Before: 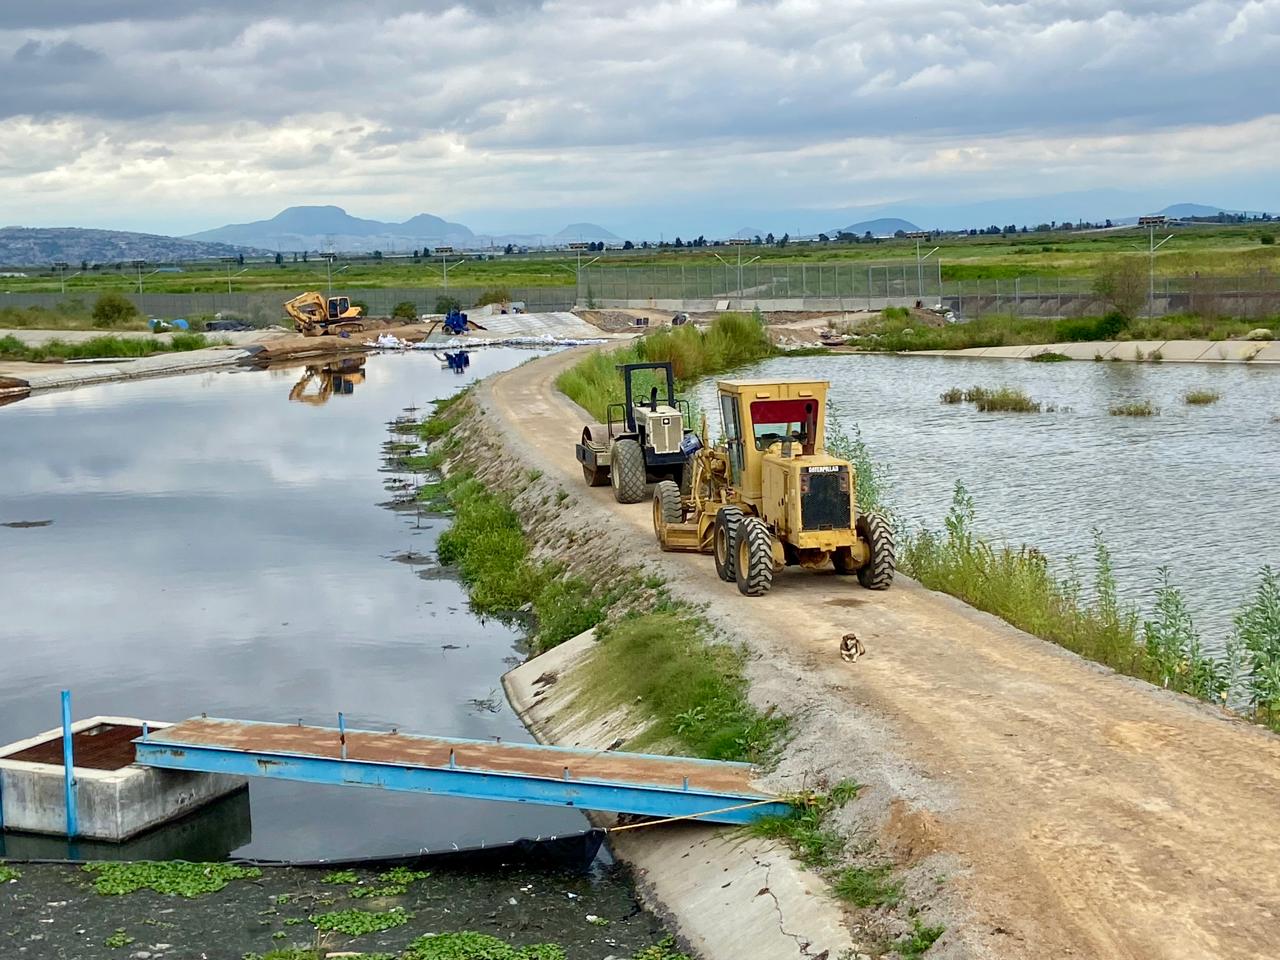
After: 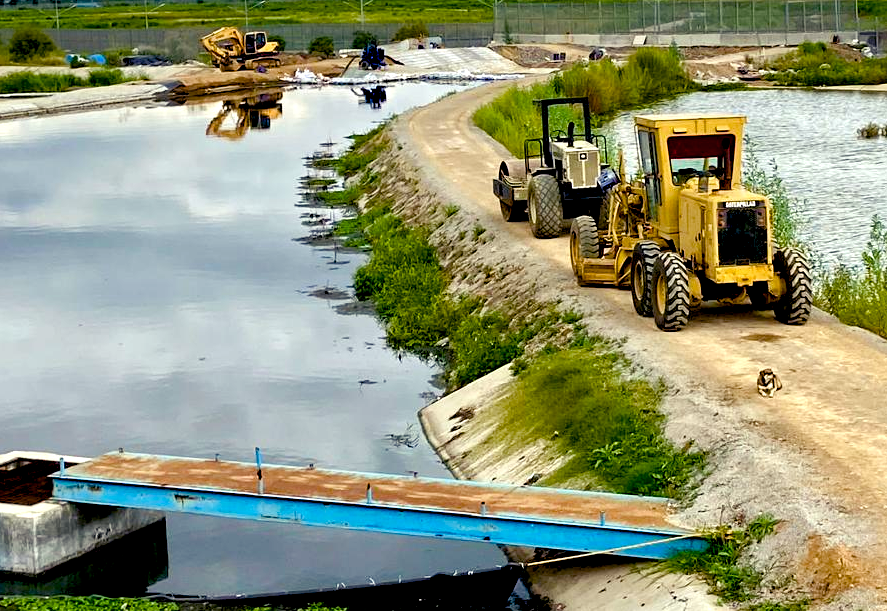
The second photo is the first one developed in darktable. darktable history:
exposure: black level correction 0.016, exposure -0.009 EV, compensate highlight preservation false
color balance rgb: shadows lift › luminance -21.66%, shadows lift › chroma 6.57%, shadows lift › hue 270°, power › chroma 0.68%, power › hue 60°, highlights gain › luminance 6.08%, highlights gain › chroma 1.33%, highlights gain › hue 90°, global offset › luminance -0.87%, perceptual saturation grading › global saturation 26.86%, perceptual saturation grading › highlights -28.39%, perceptual saturation grading › mid-tones 15.22%, perceptual saturation grading › shadows 33.98%, perceptual brilliance grading › highlights 10%, perceptual brilliance grading › mid-tones 5%
crop: left 6.488%, top 27.668%, right 24.183%, bottom 8.656%
